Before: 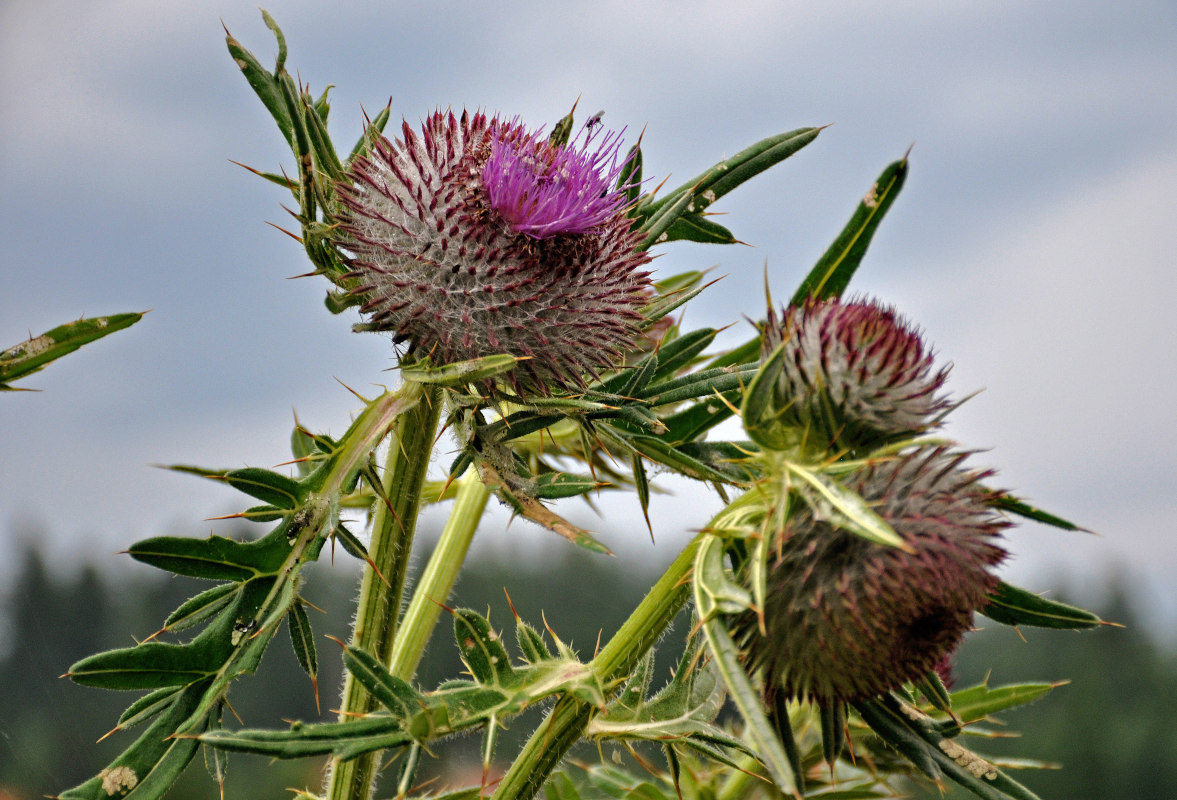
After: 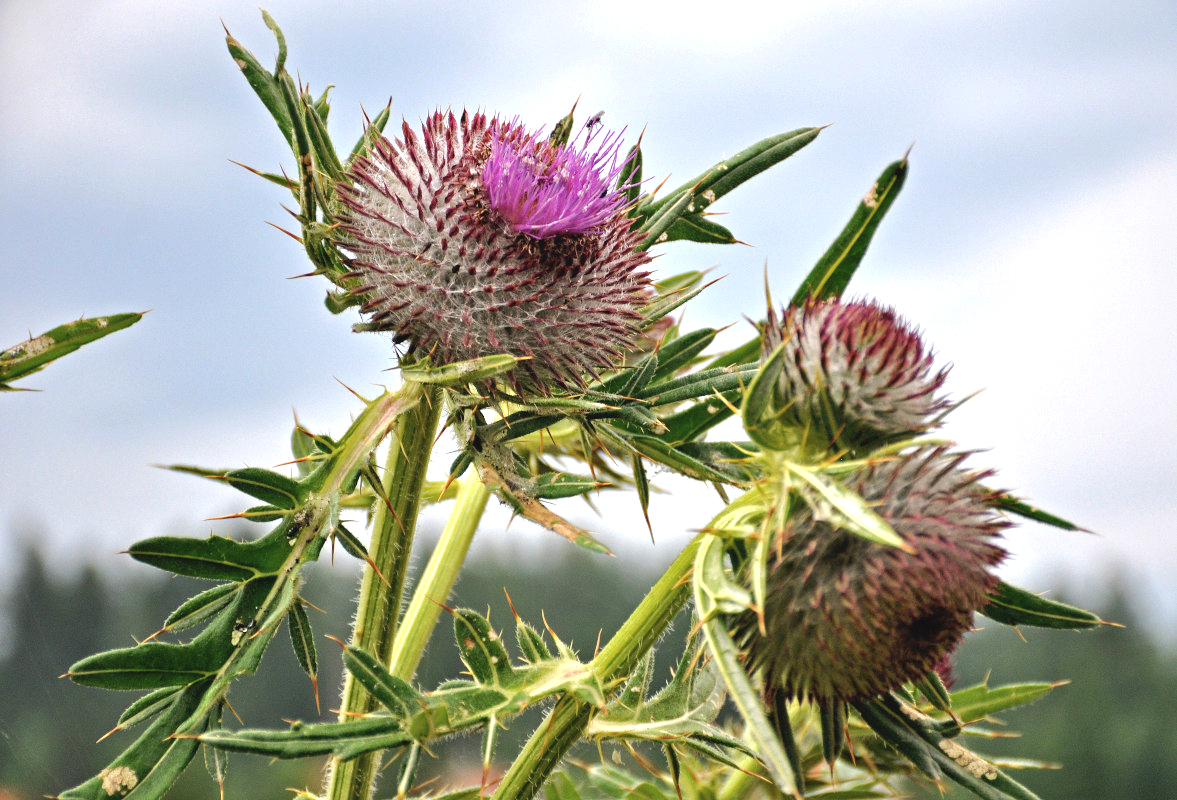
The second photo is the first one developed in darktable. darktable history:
exposure: black level correction 0, exposure 0.897 EV, compensate highlight preservation false
contrast brightness saturation: contrast -0.092, saturation -0.103
